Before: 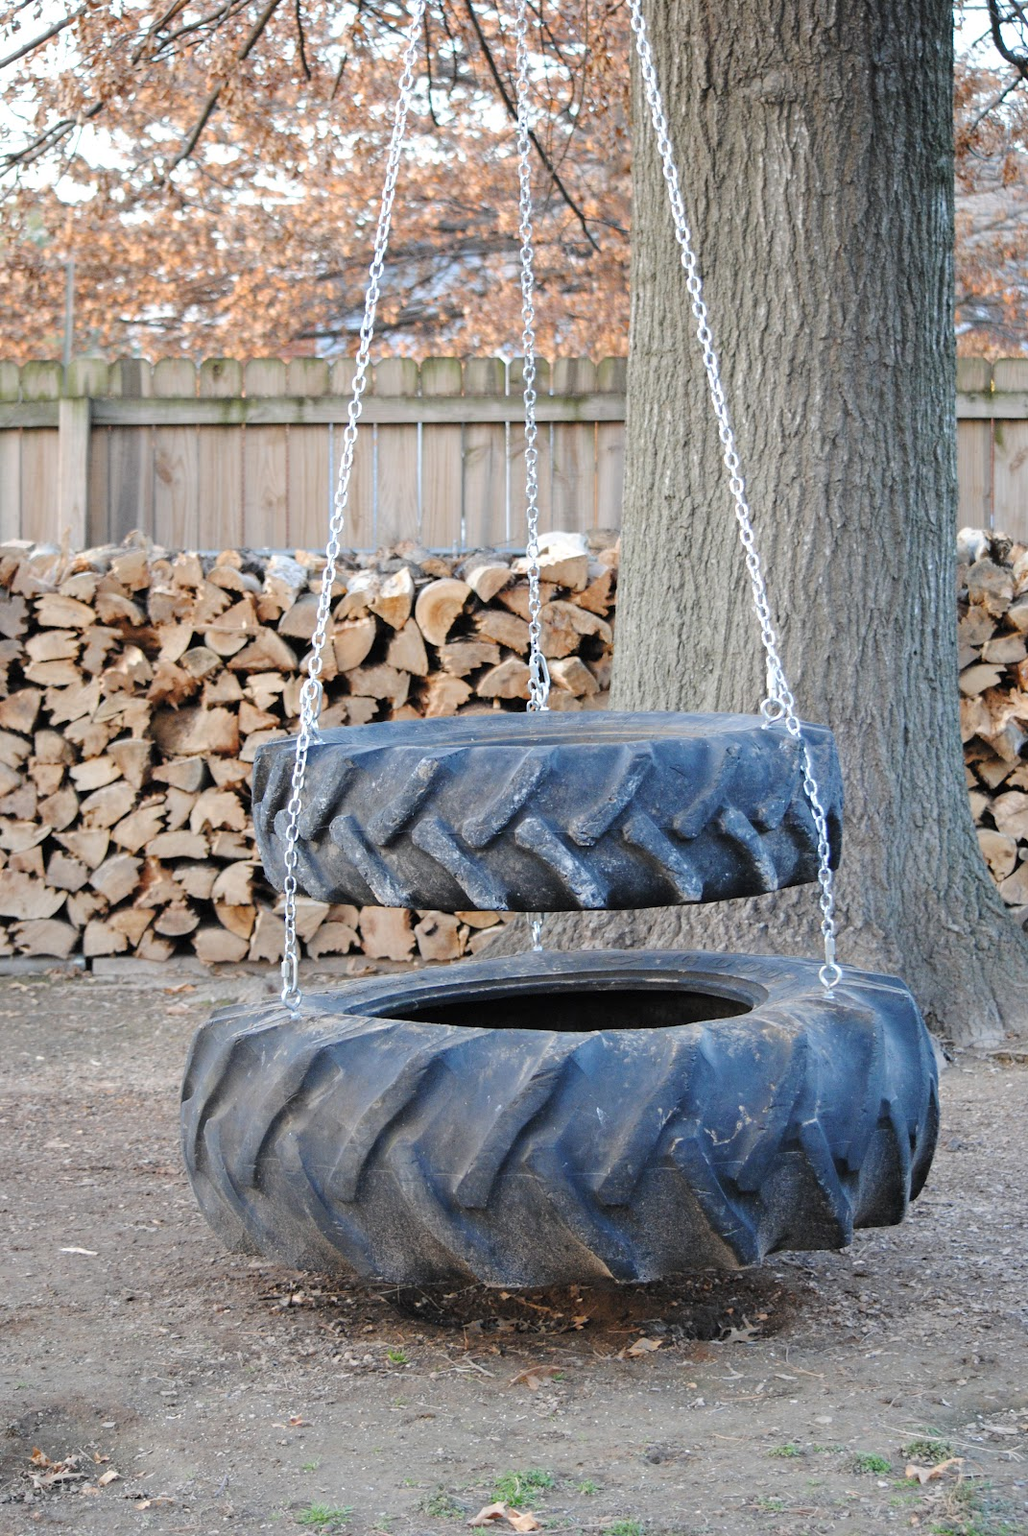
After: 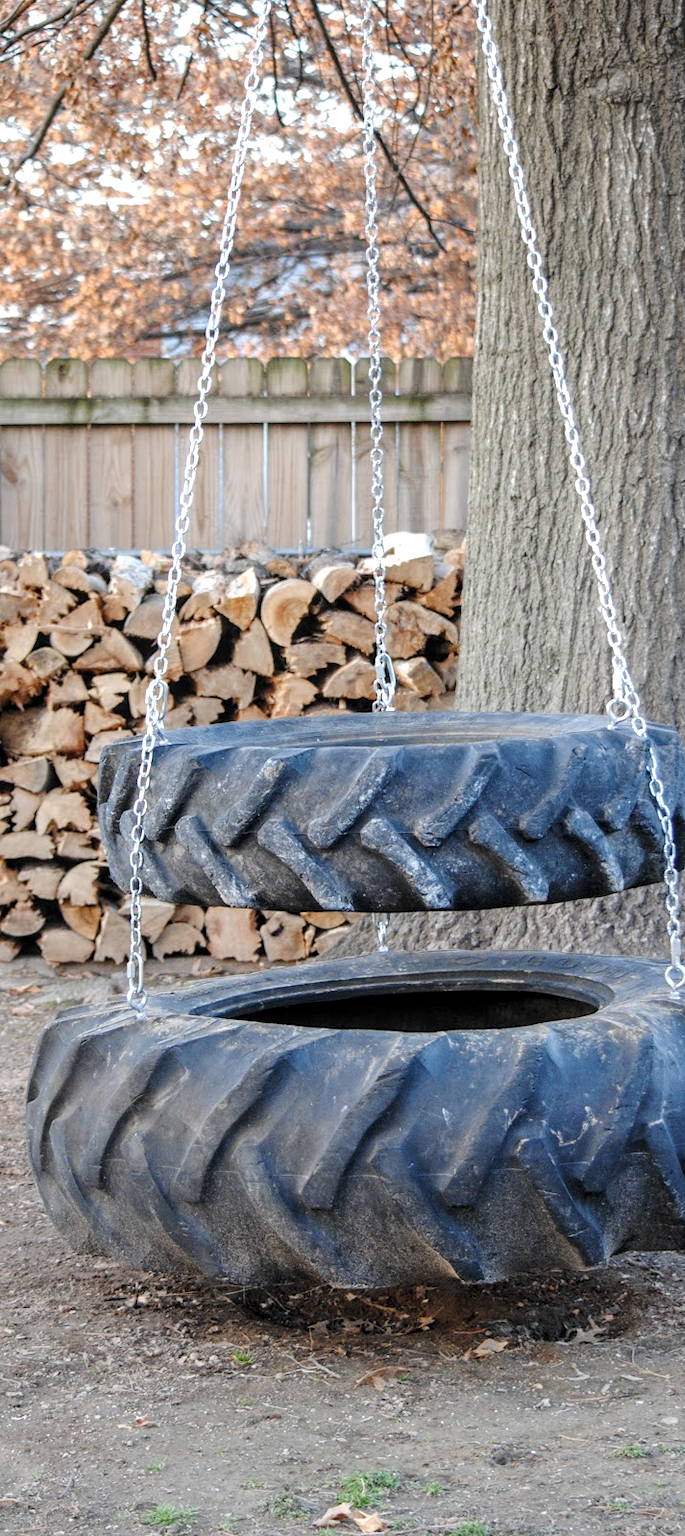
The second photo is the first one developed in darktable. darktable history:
crop and rotate: left 15.086%, right 18.224%
local contrast: detail 130%
